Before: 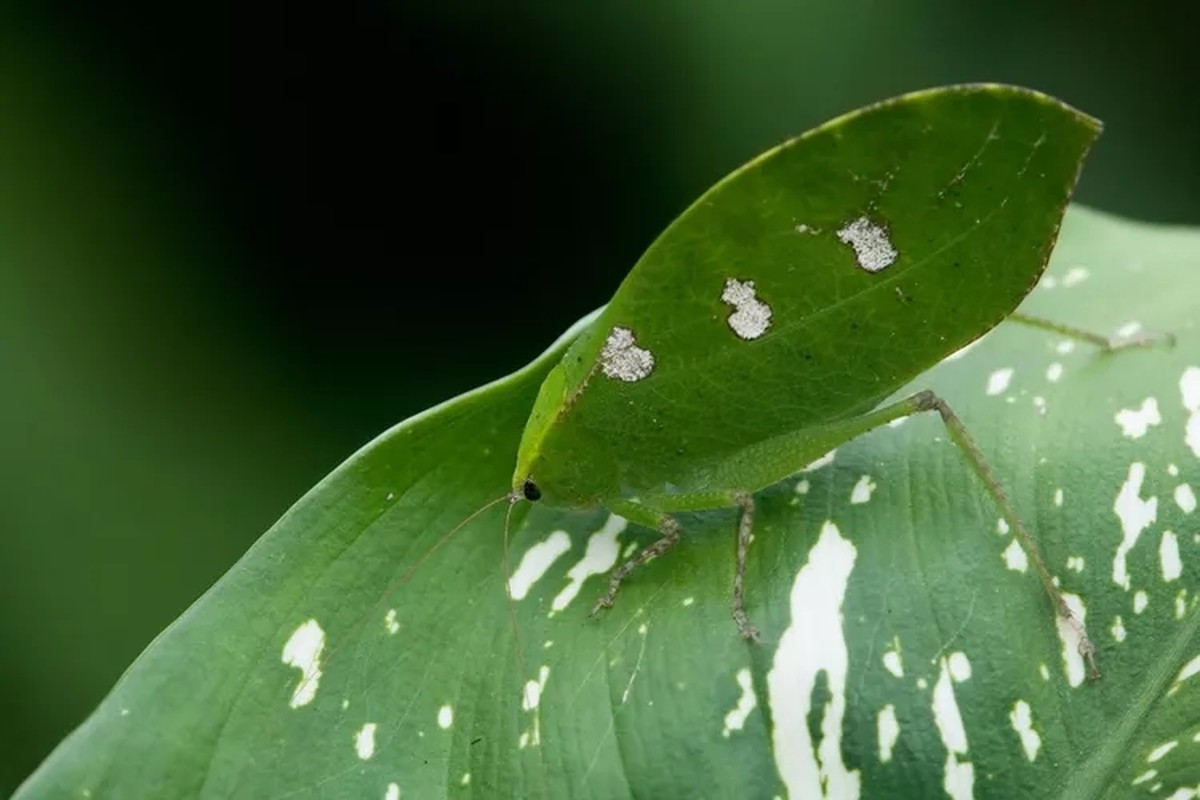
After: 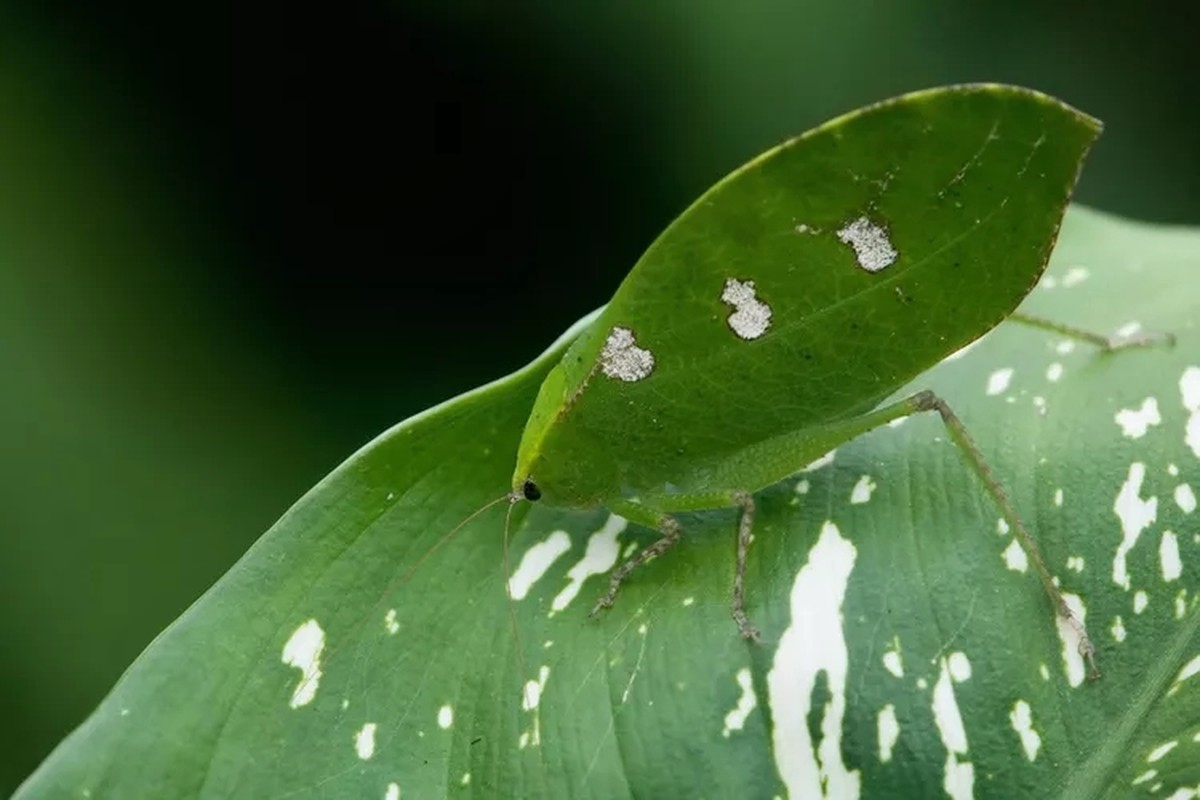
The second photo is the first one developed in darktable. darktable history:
shadows and highlights: shadows 22.44, highlights -49.34, soften with gaussian
